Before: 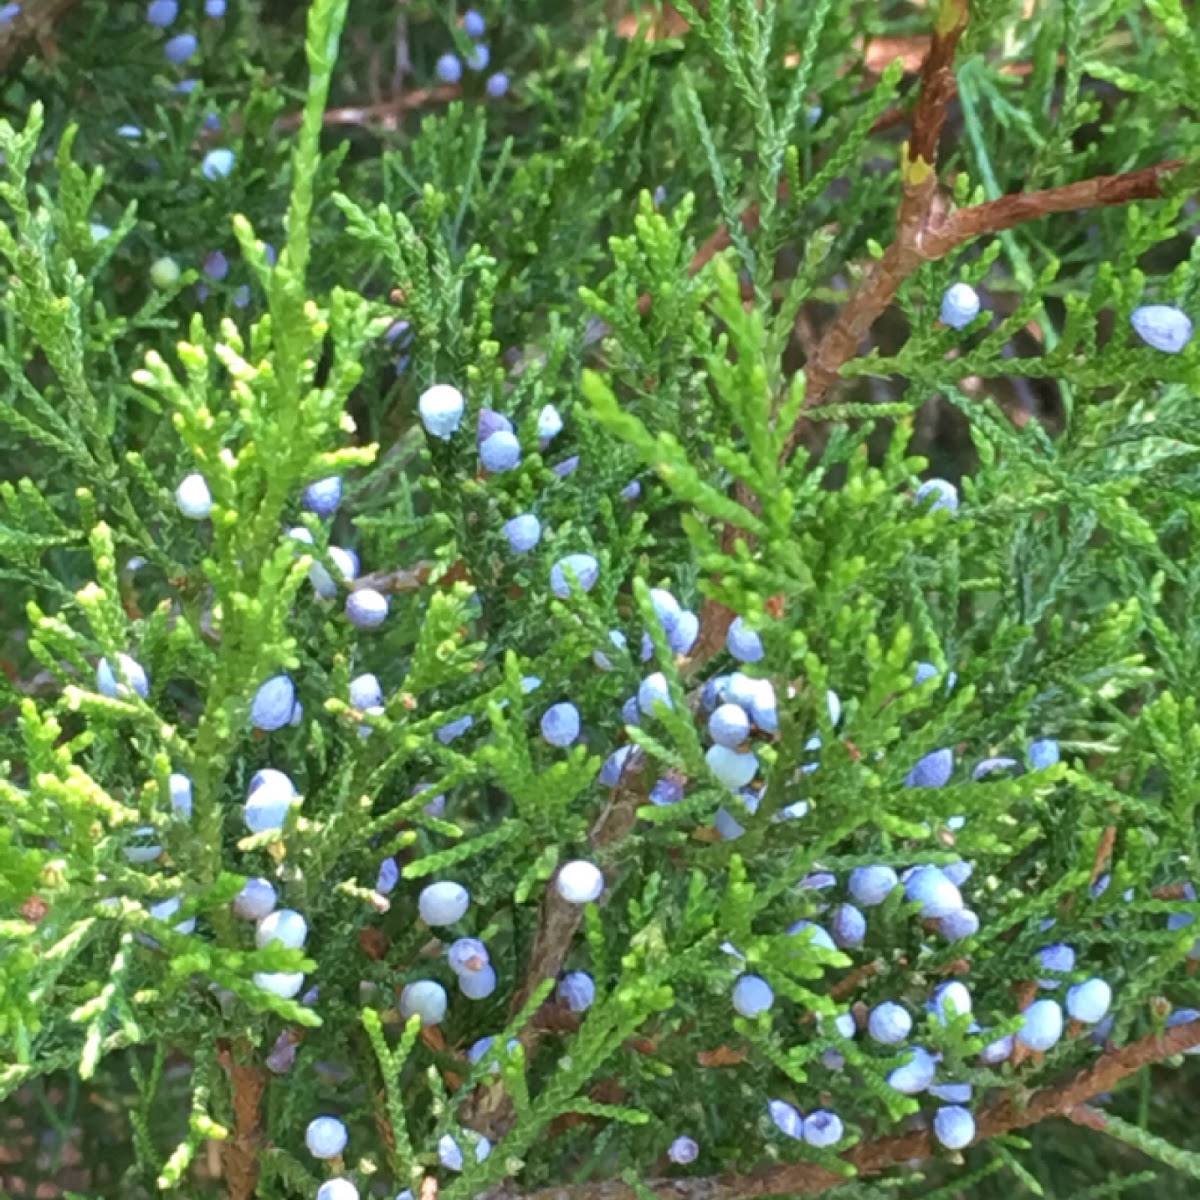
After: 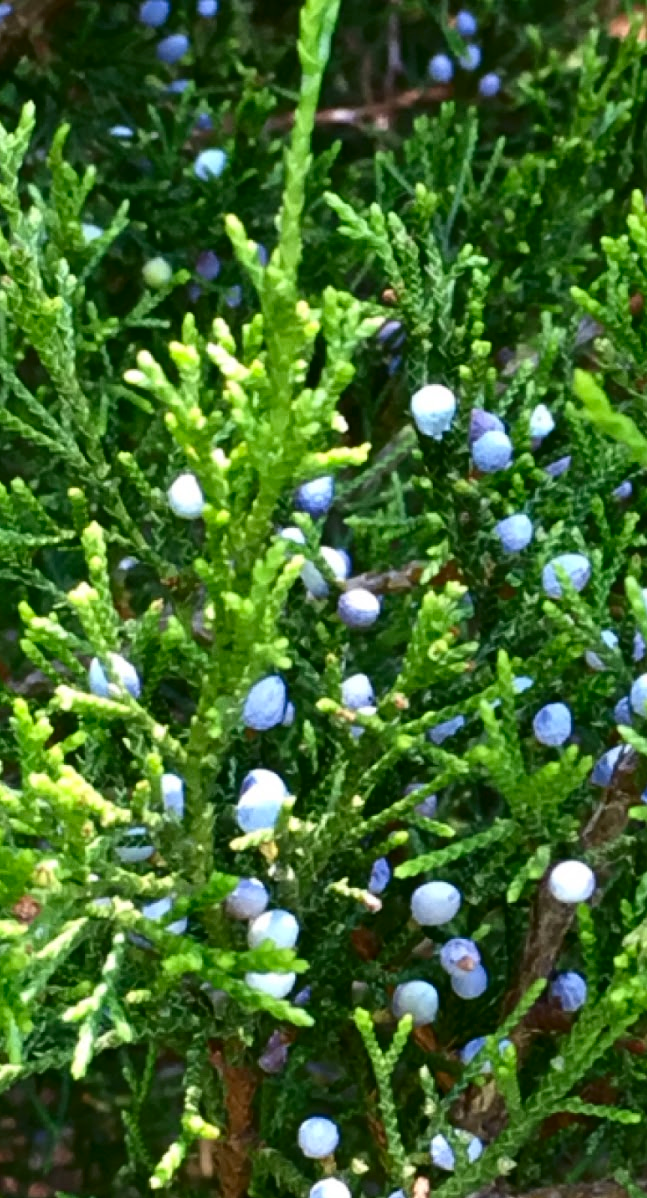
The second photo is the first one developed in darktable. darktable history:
contrast brightness saturation: contrast 0.192, brightness -0.22, saturation 0.117
crop: left 0.735%, right 45.294%, bottom 0.089%
